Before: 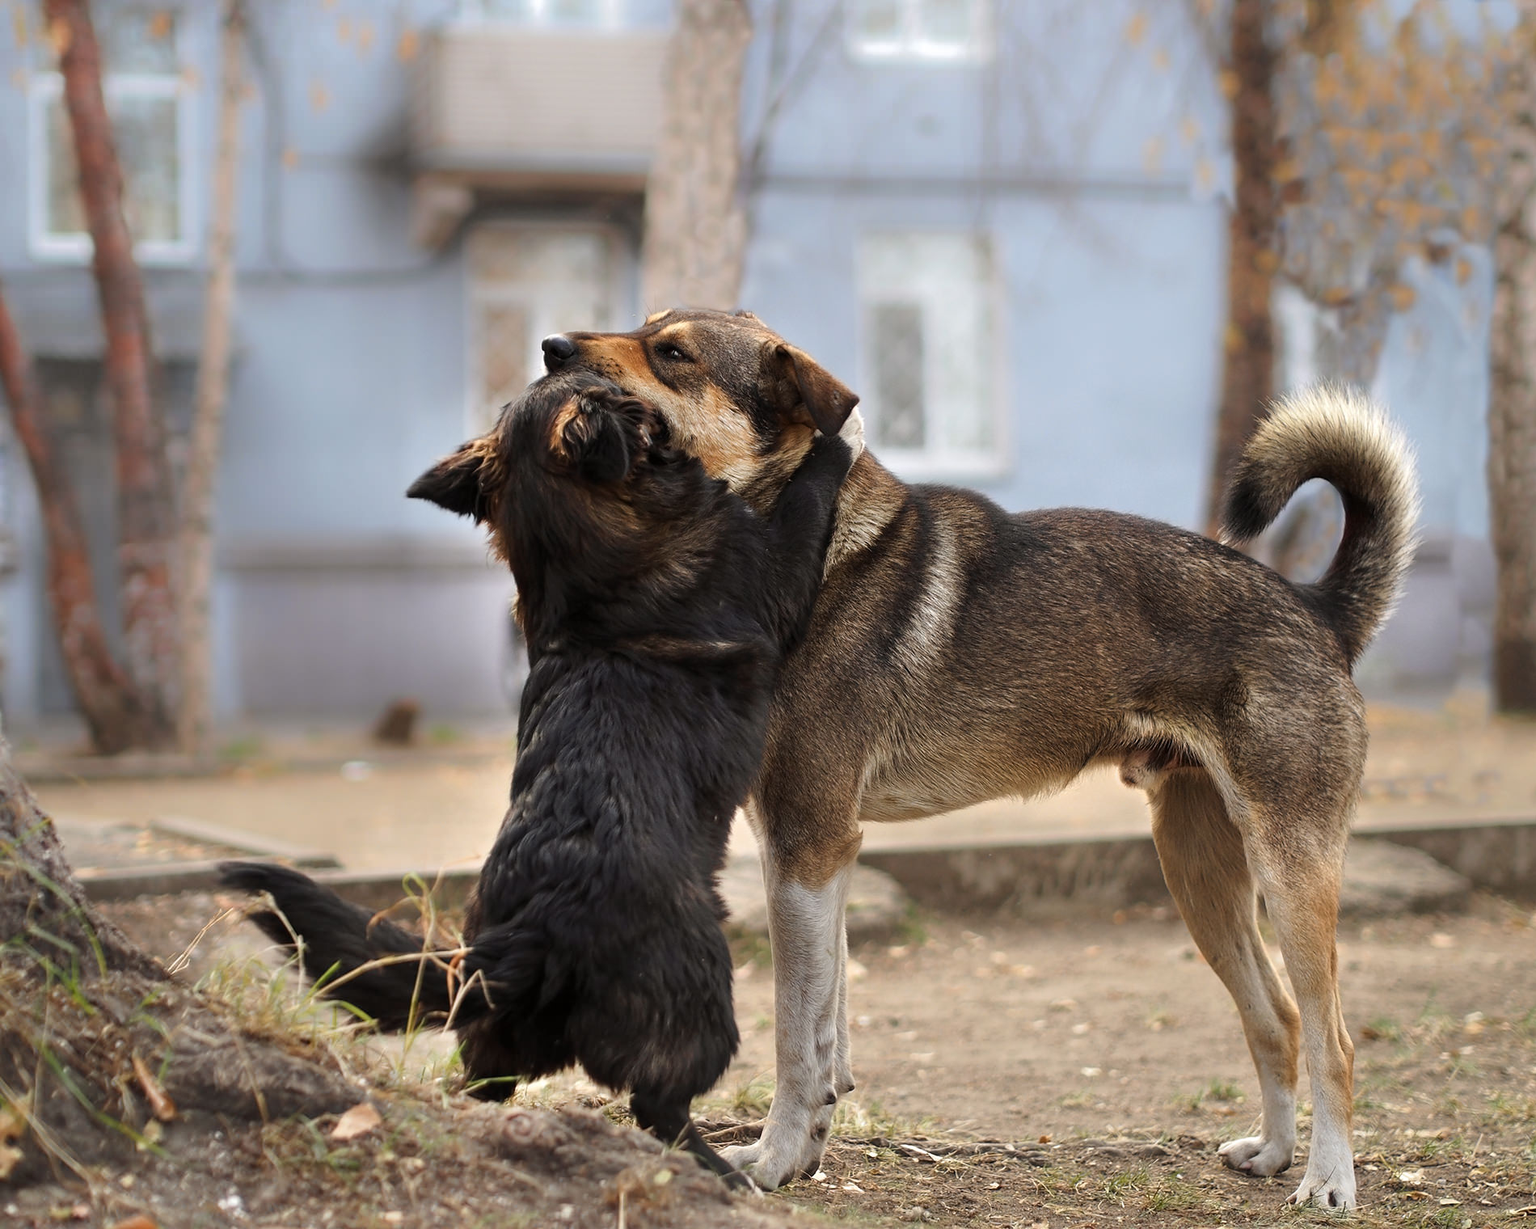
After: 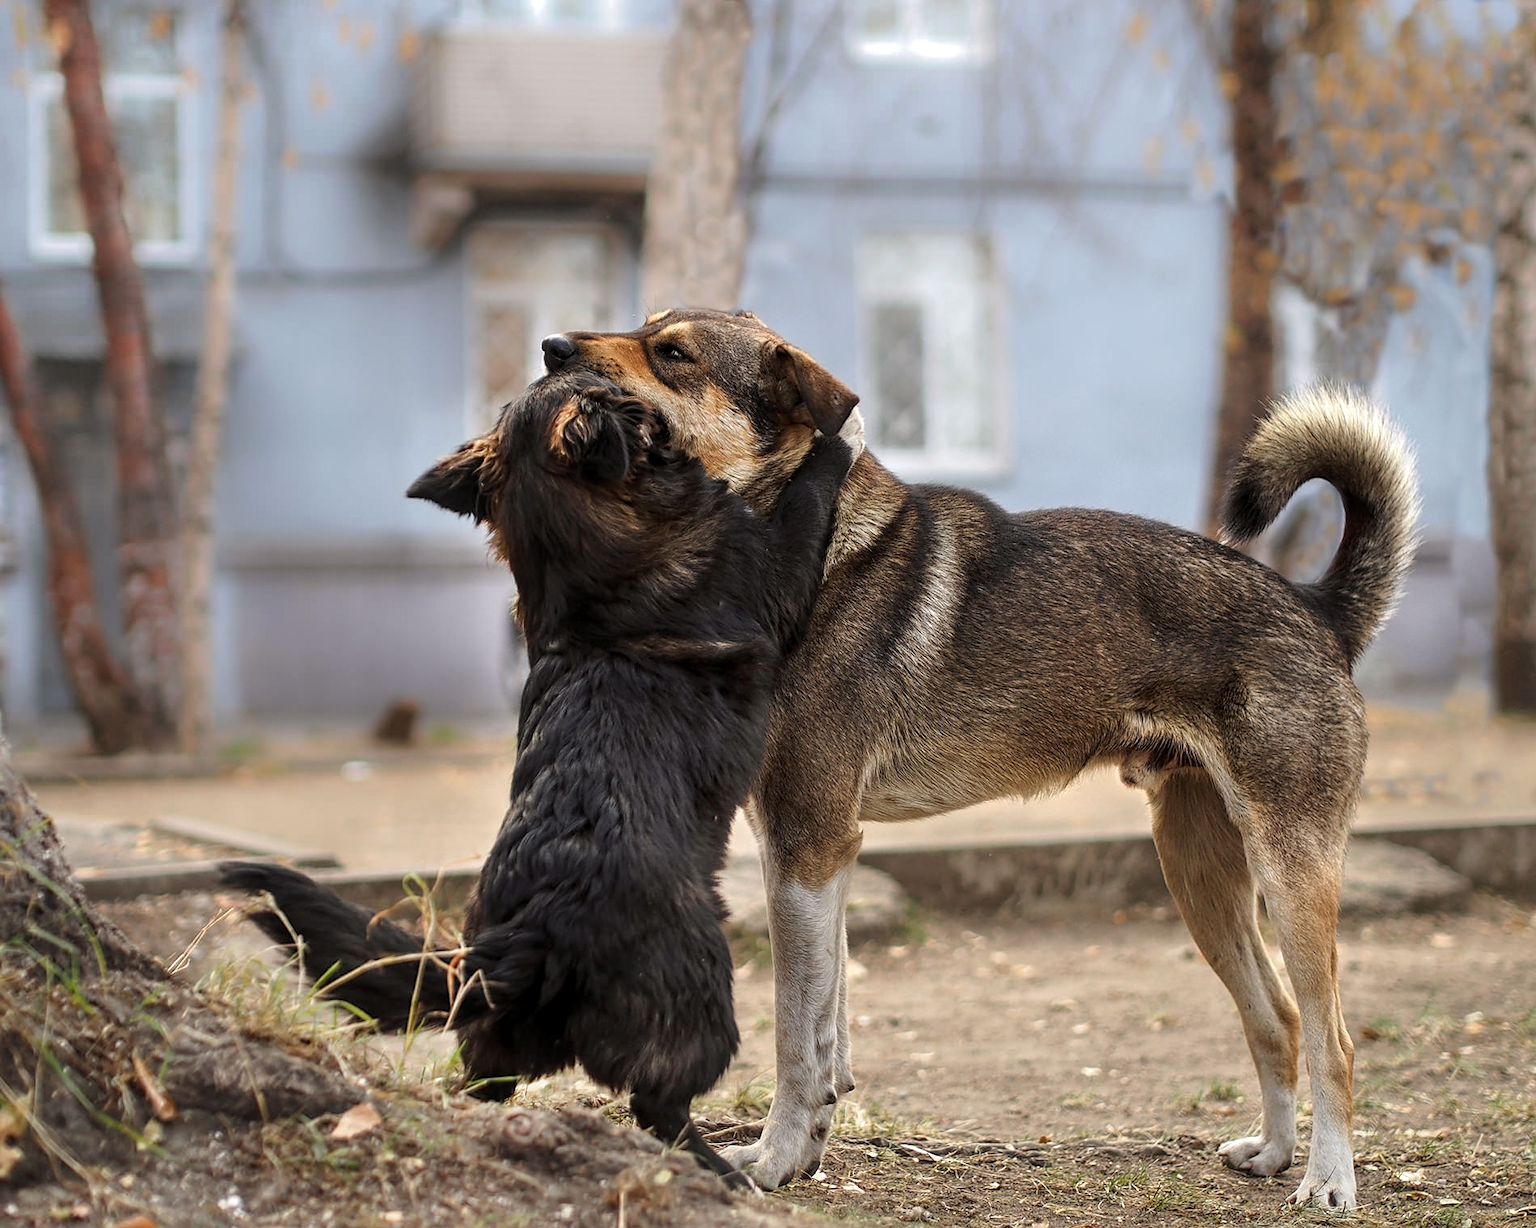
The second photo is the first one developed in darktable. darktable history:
local contrast: on, module defaults
sharpen: amount 0.204
